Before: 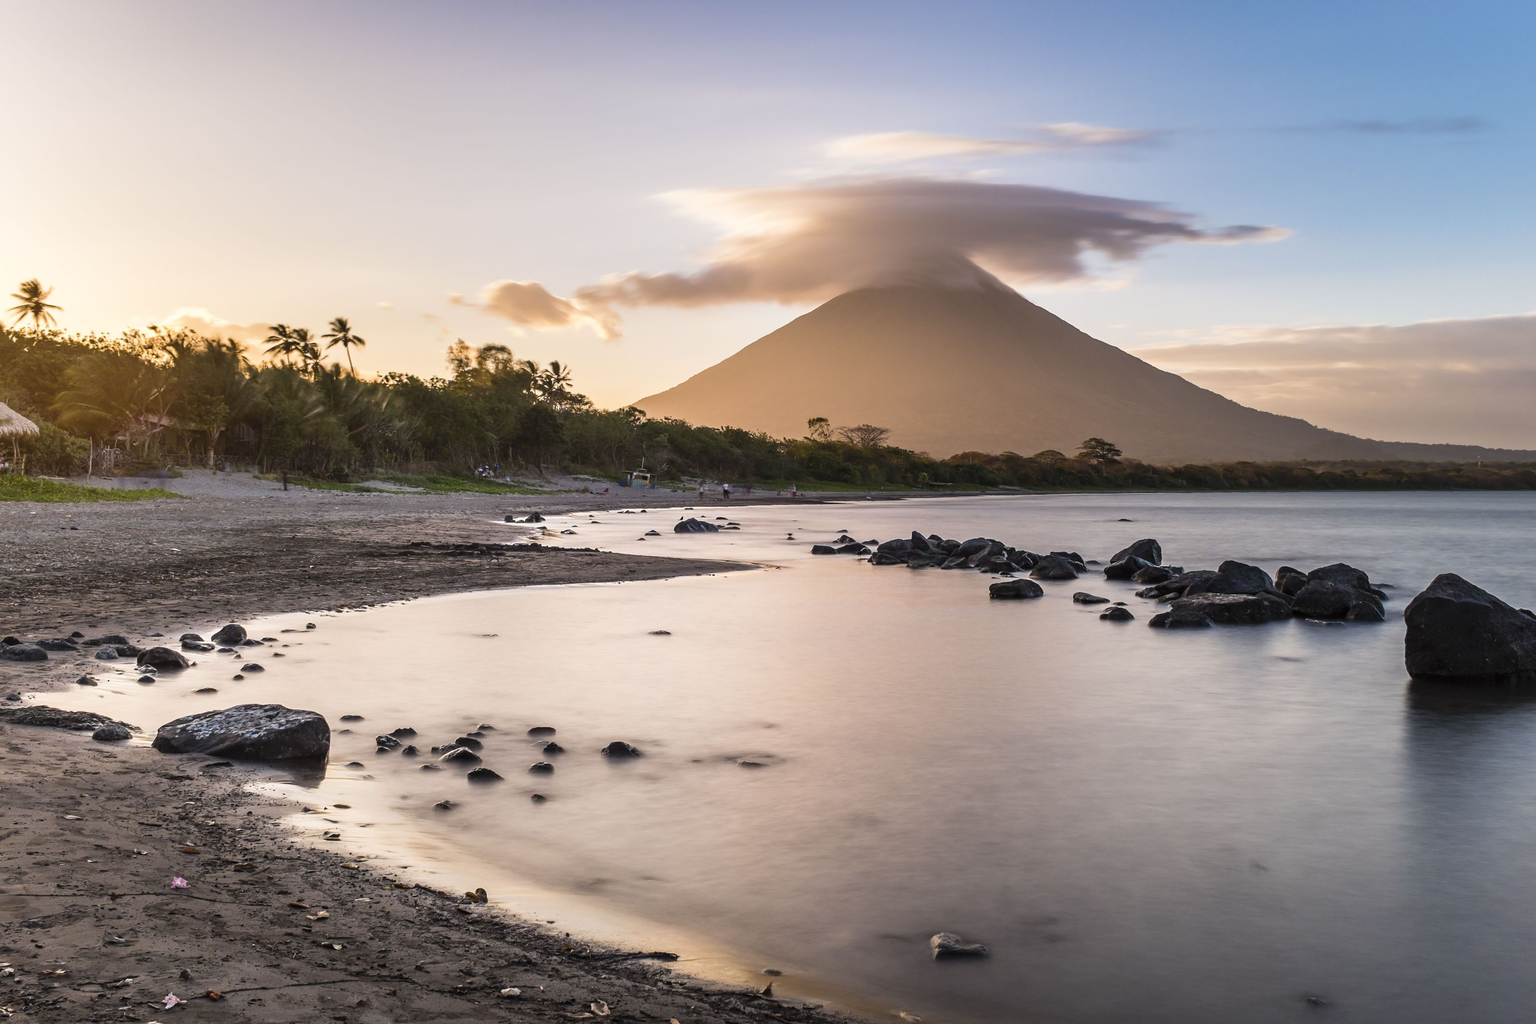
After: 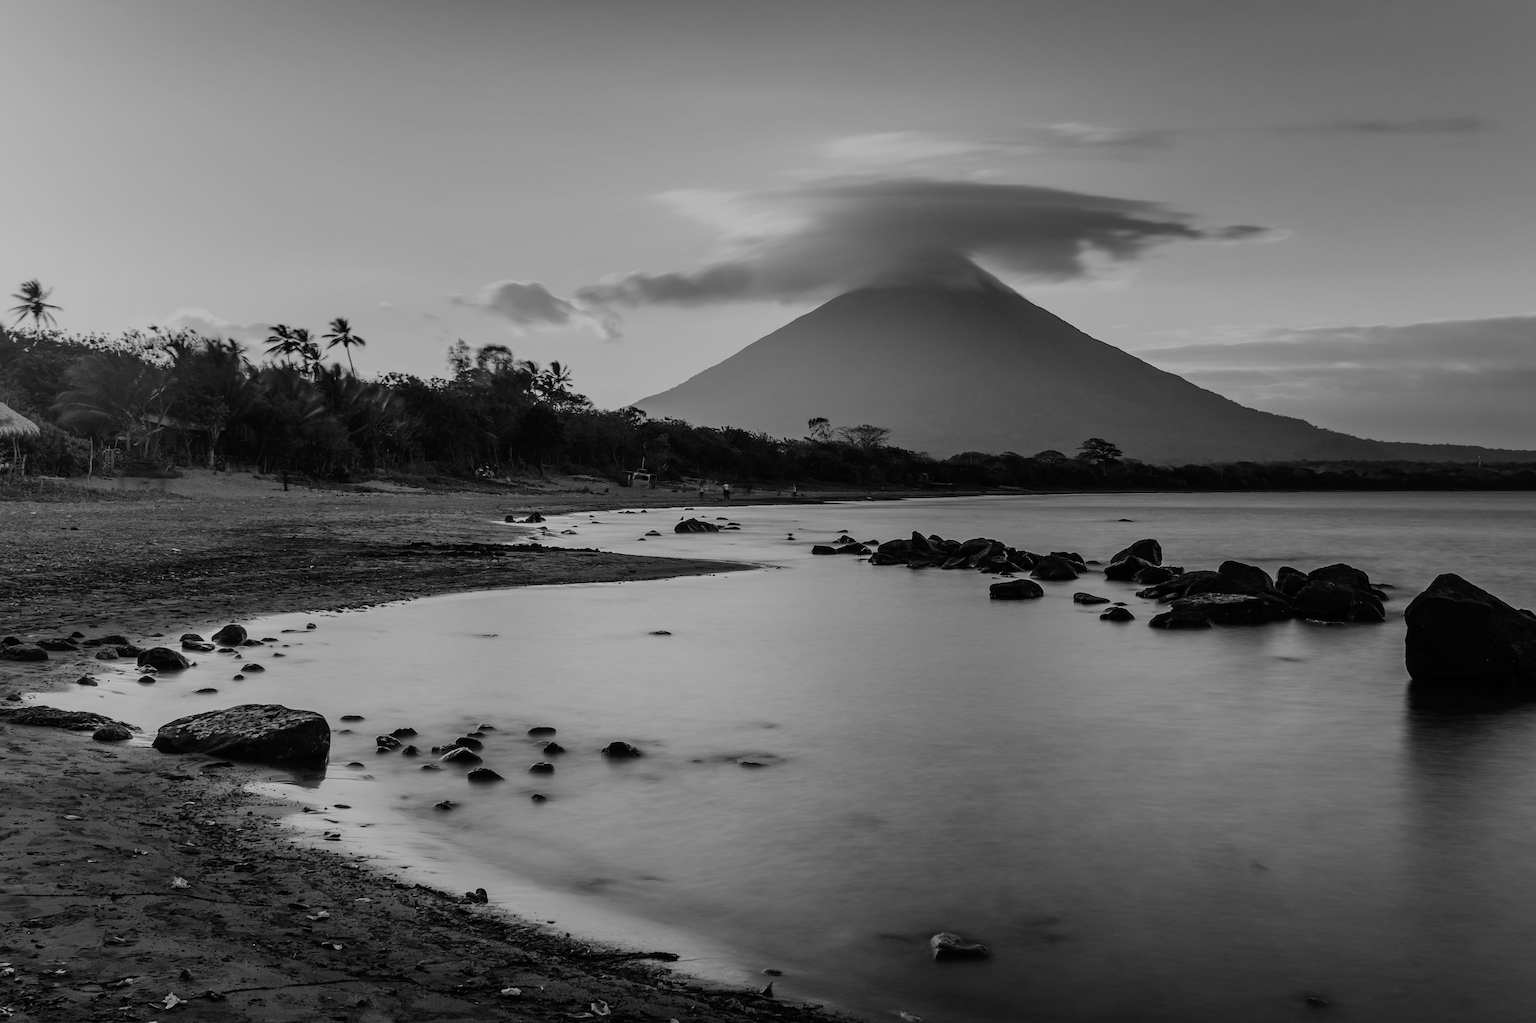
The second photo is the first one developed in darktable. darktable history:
tone curve: curves: ch0 [(0, 0) (0.003, 0.003) (0.011, 0.003) (0.025, 0.007) (0.044, 0.014) (0.069, 0.02) (0.1, 0.03) (0.136, 0.054) (0.177, 0.099) (0.224, 0.156) (0.277, 0.227) (0.335, 0.302) (0.399, 0.375) (0.468, 0.456) (0.543, 0.54) (0.623, 0.625) (0.709, 0.717) (0.801, 0.807) (0.898, 0.895) (1, 1)], preserve colors none
color contrast: green-magenta contrast 0, blue-yellow contrast 0
exposure: exposure -1 EV, compensate highlight preservation false
